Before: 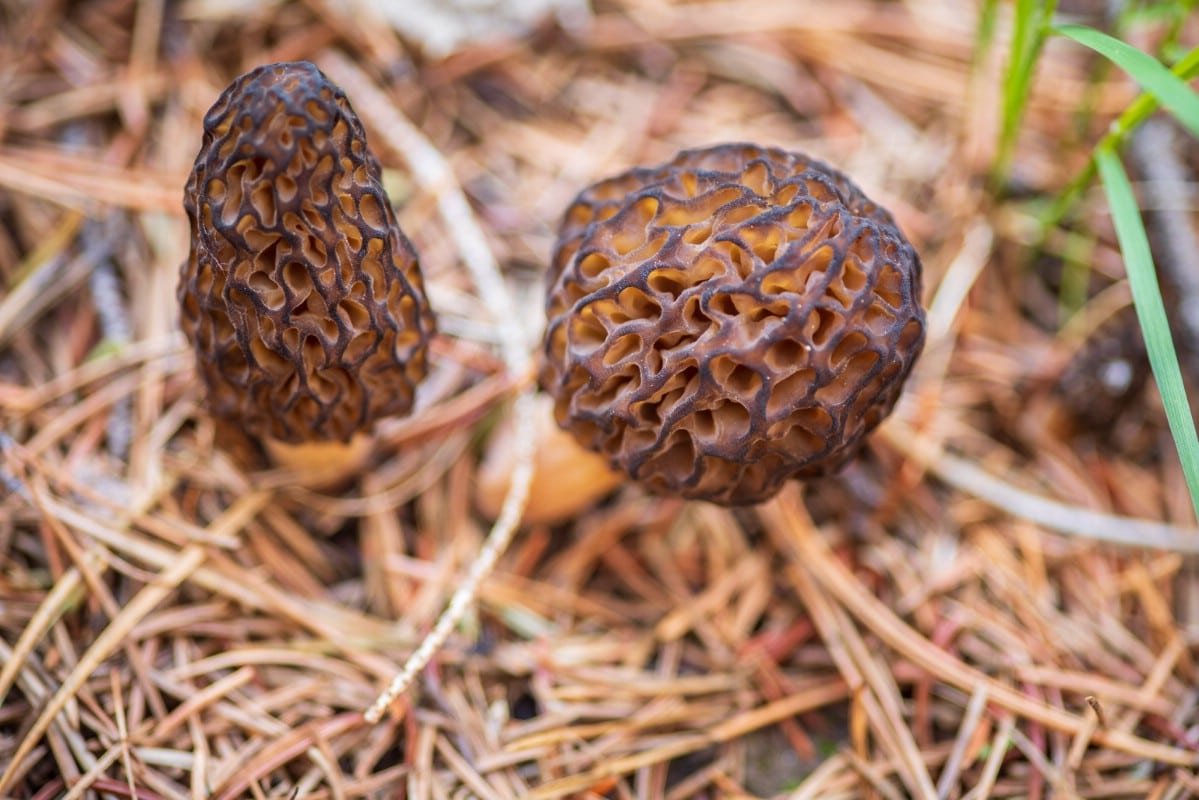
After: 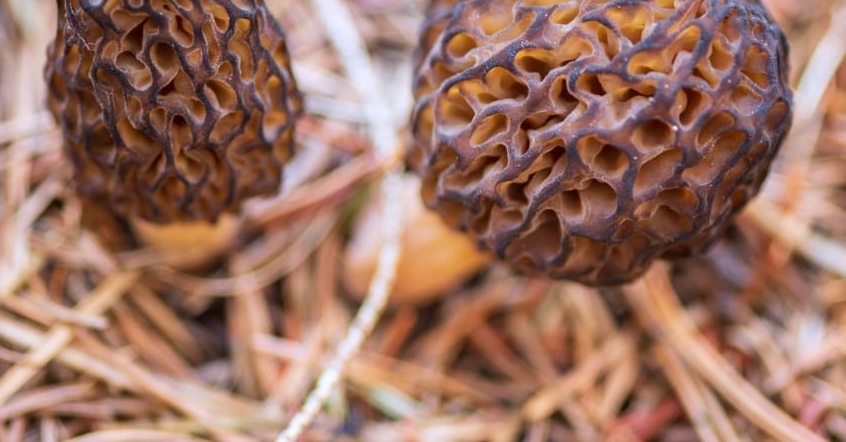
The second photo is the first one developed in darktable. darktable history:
white balance: red 0.984, blue 1.059
crop: left 11.123%, top 27.61%, right 18.3%, bottom 17.034%
